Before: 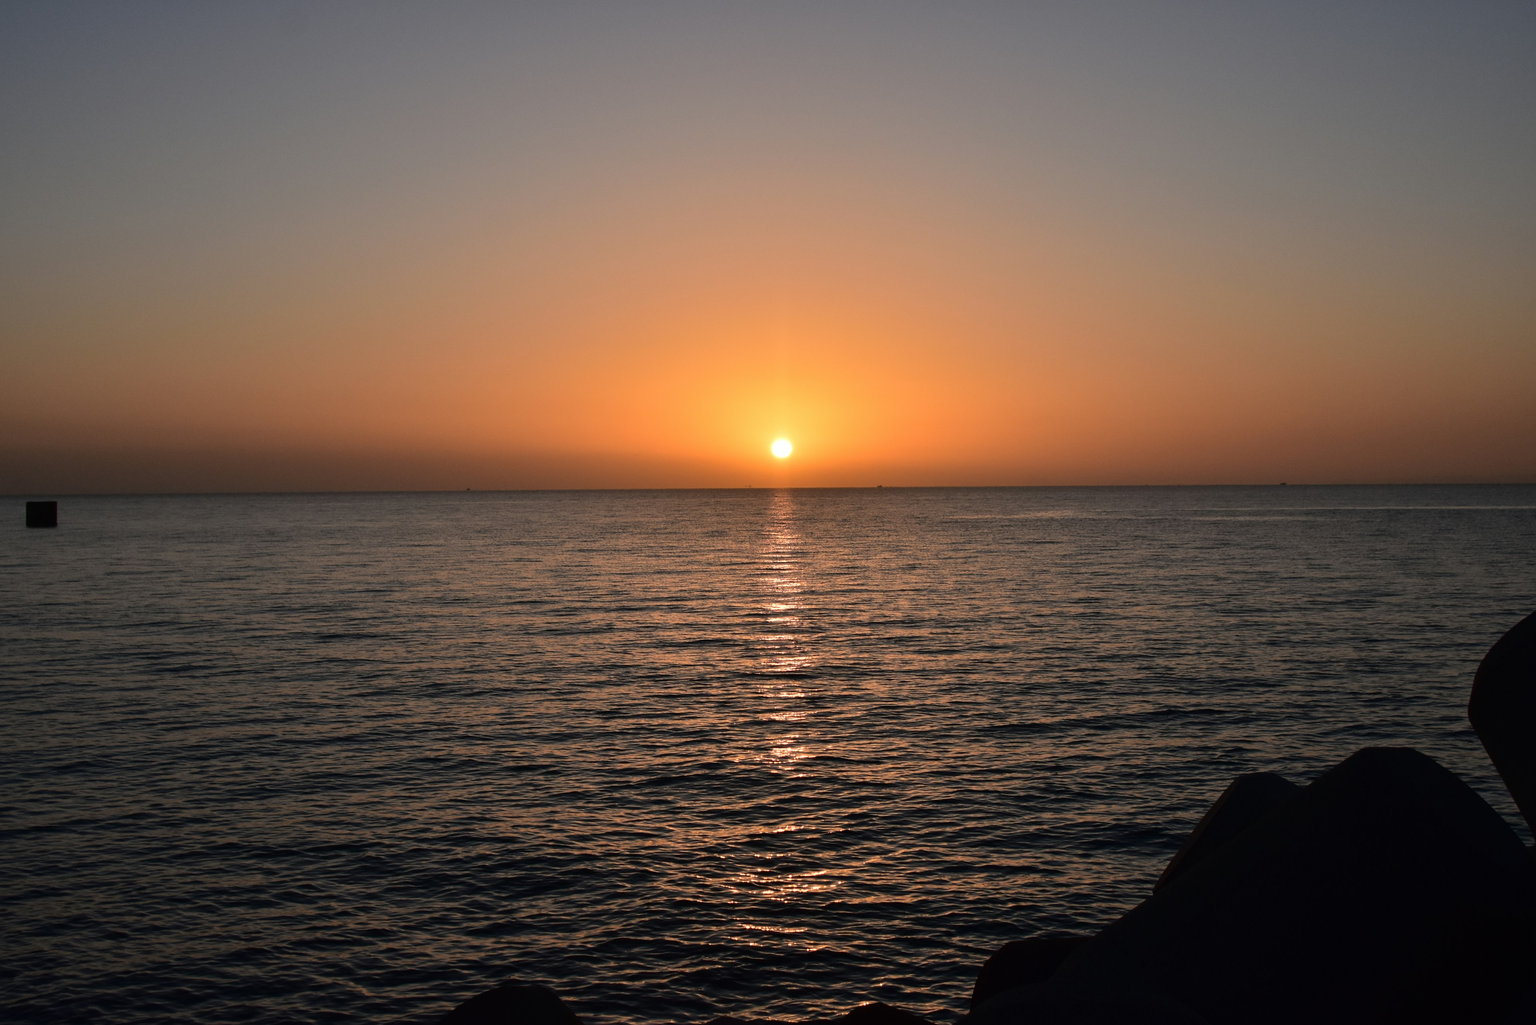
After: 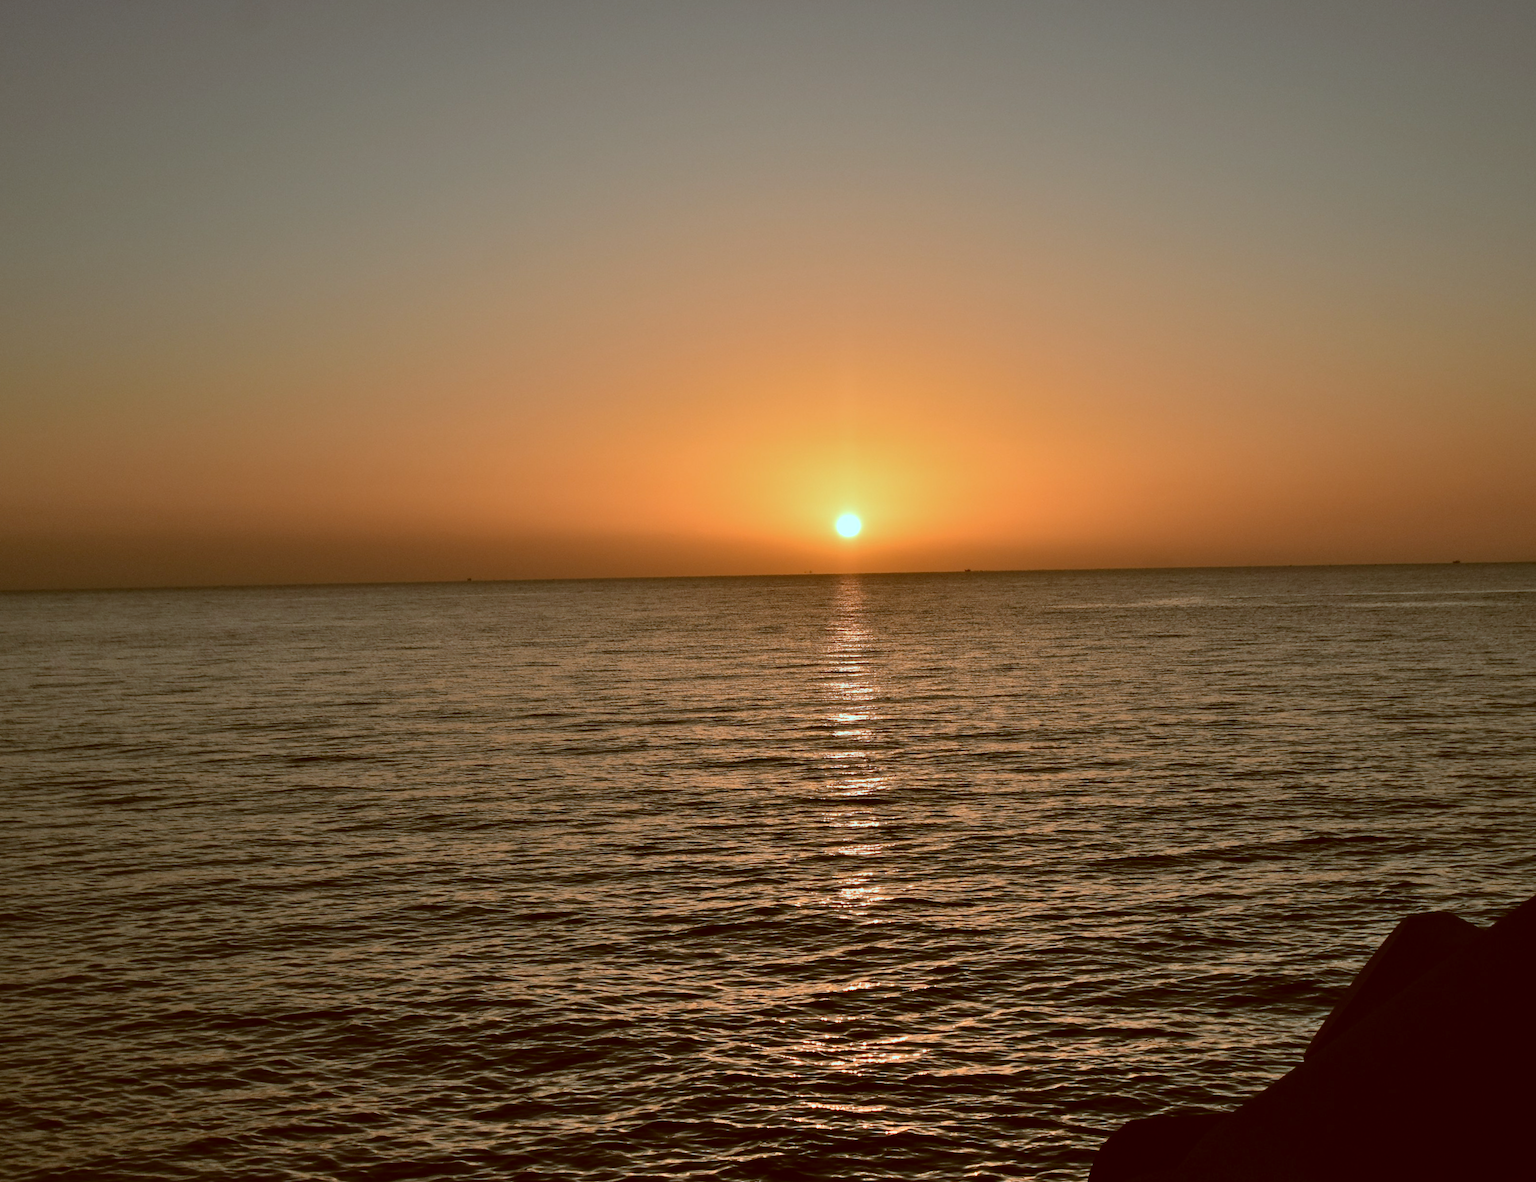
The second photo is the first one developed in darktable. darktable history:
color correction: highlights a* -13.87, highlights b* -16.93, shadows a* 10.54, shadows b* 29.48
shadows and highlights: shadows 51.92, highlights -28.76, highlights color adjustment 52.15%, soften with gaussian
crop and rotate: angle 0.625°, left 4.557%, top 0.618%, right 11.535%, bottom 2.588%
